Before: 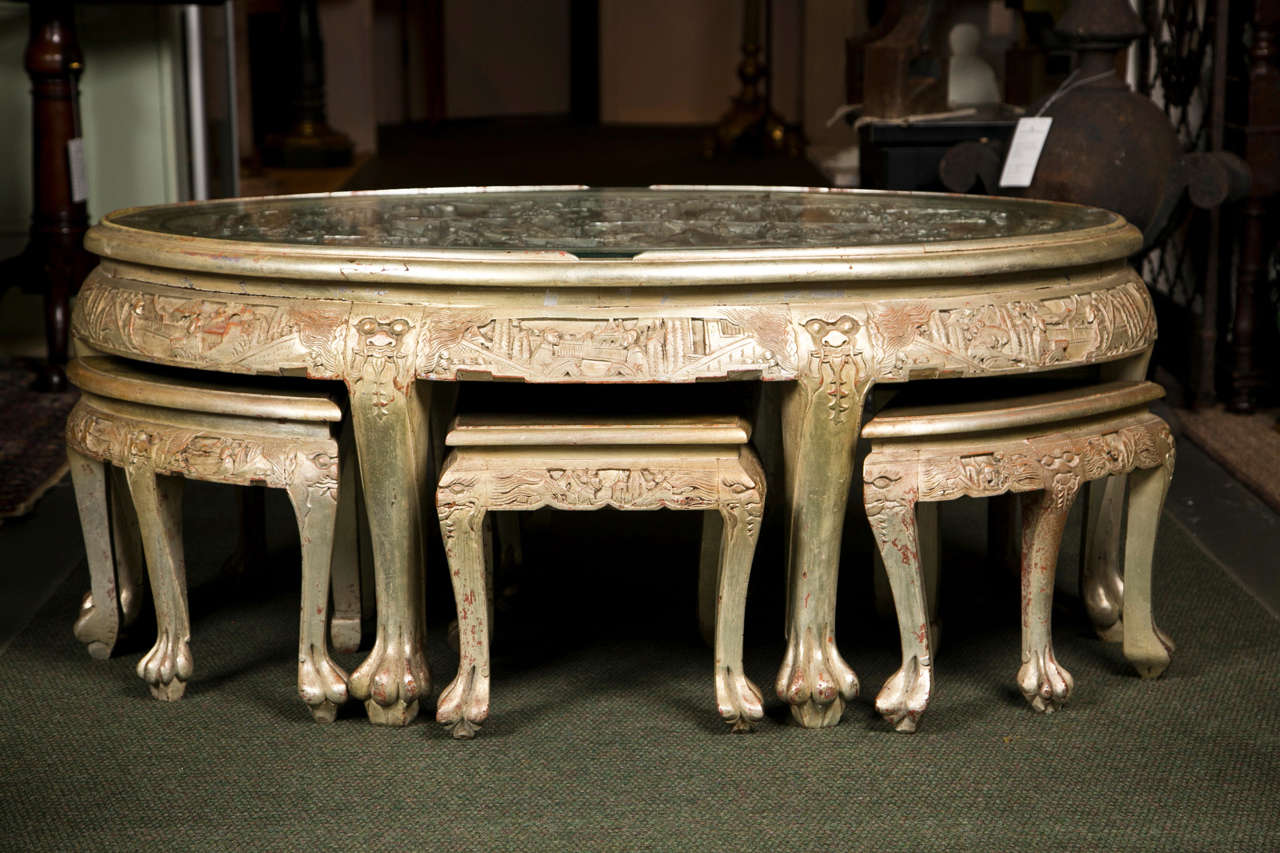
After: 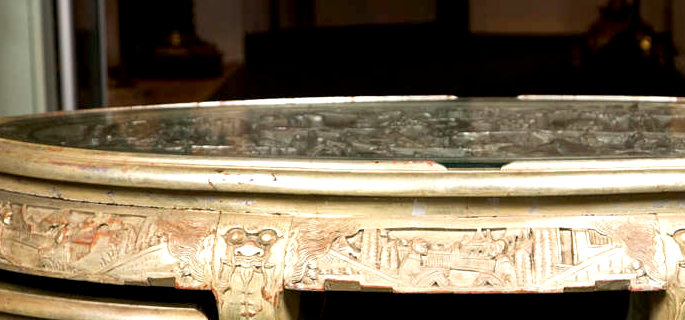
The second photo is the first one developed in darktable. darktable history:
exposure: black level correction 0.004, exposure 0.42 EV, compensate exposure bias true, compensate highlight preservation false
crop: left 10.36%, top 10.63%, right 36.101%, bottom 51.838%
